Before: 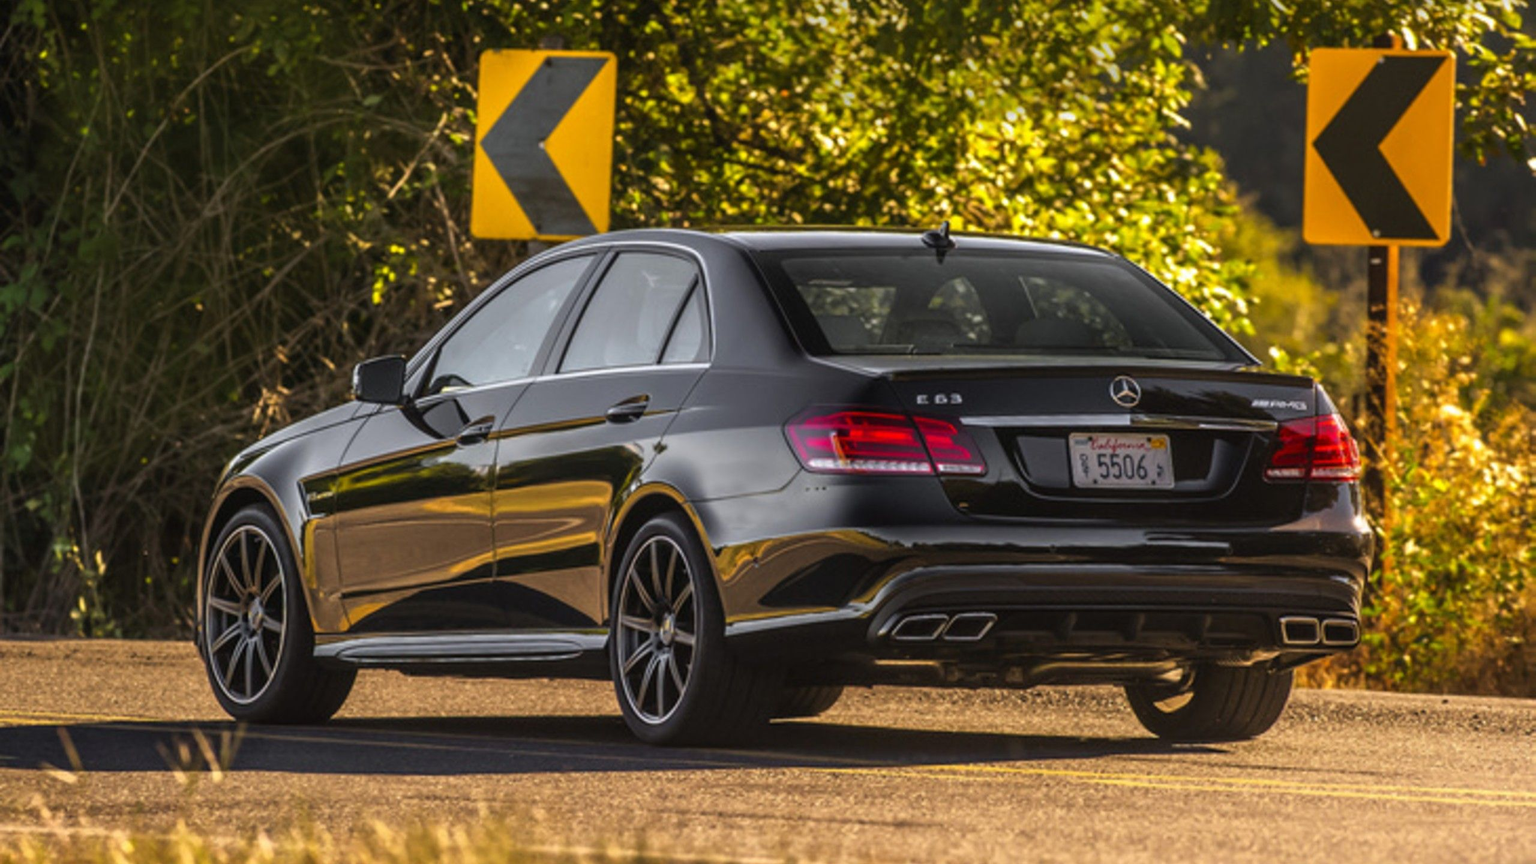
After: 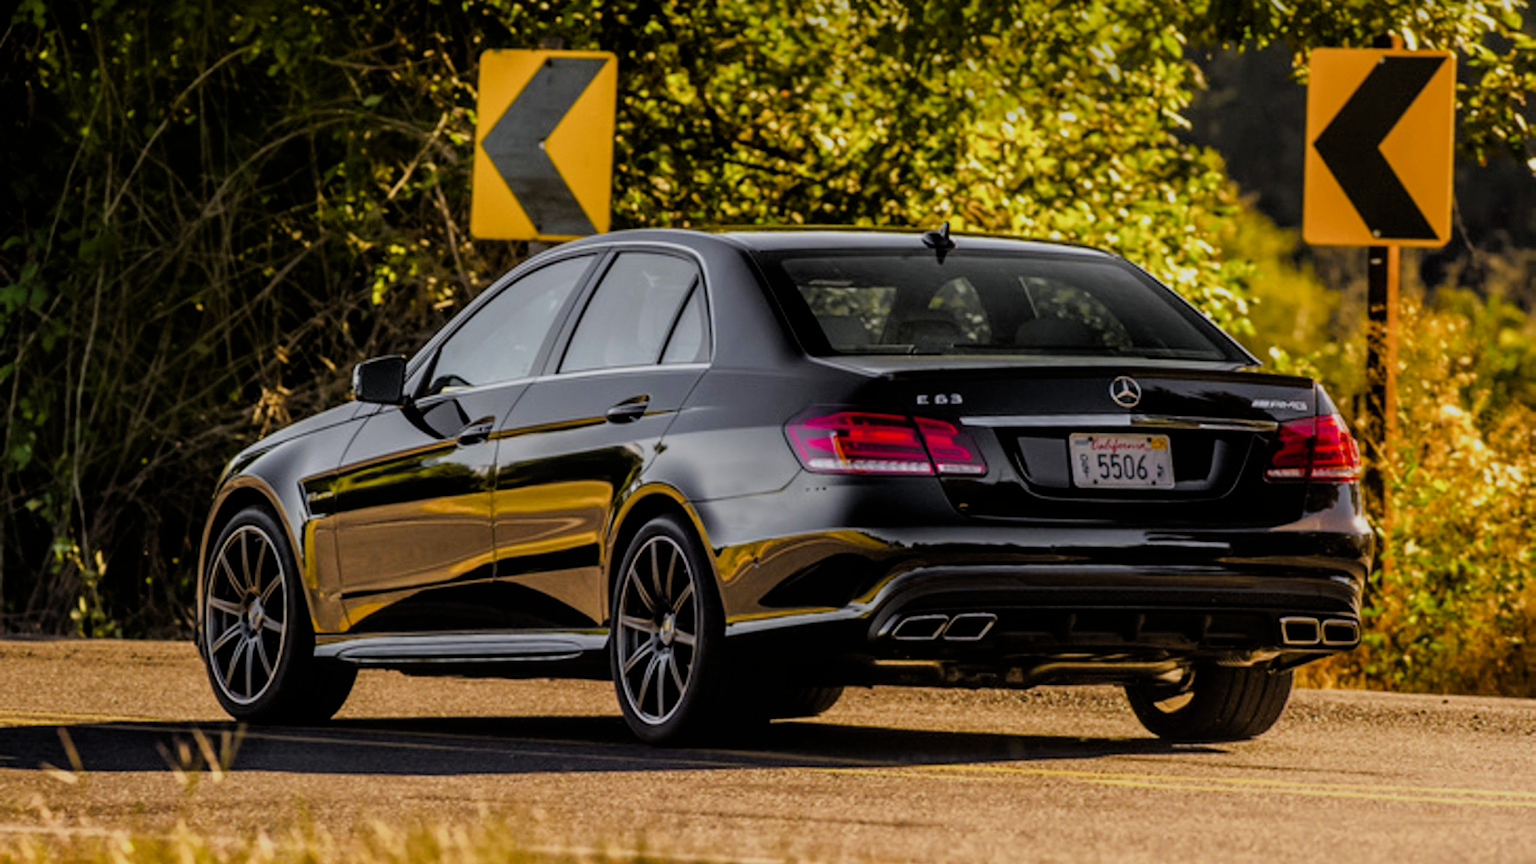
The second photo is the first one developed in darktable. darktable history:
color balance rgb: perceptual saturation grading › global saturation 20%, perceptual saturation grading › highlights -25%, perceptual saturation grading › shadows 25%
filmic rgb: black relative exposure -4.88 EV, hardness 2.82
